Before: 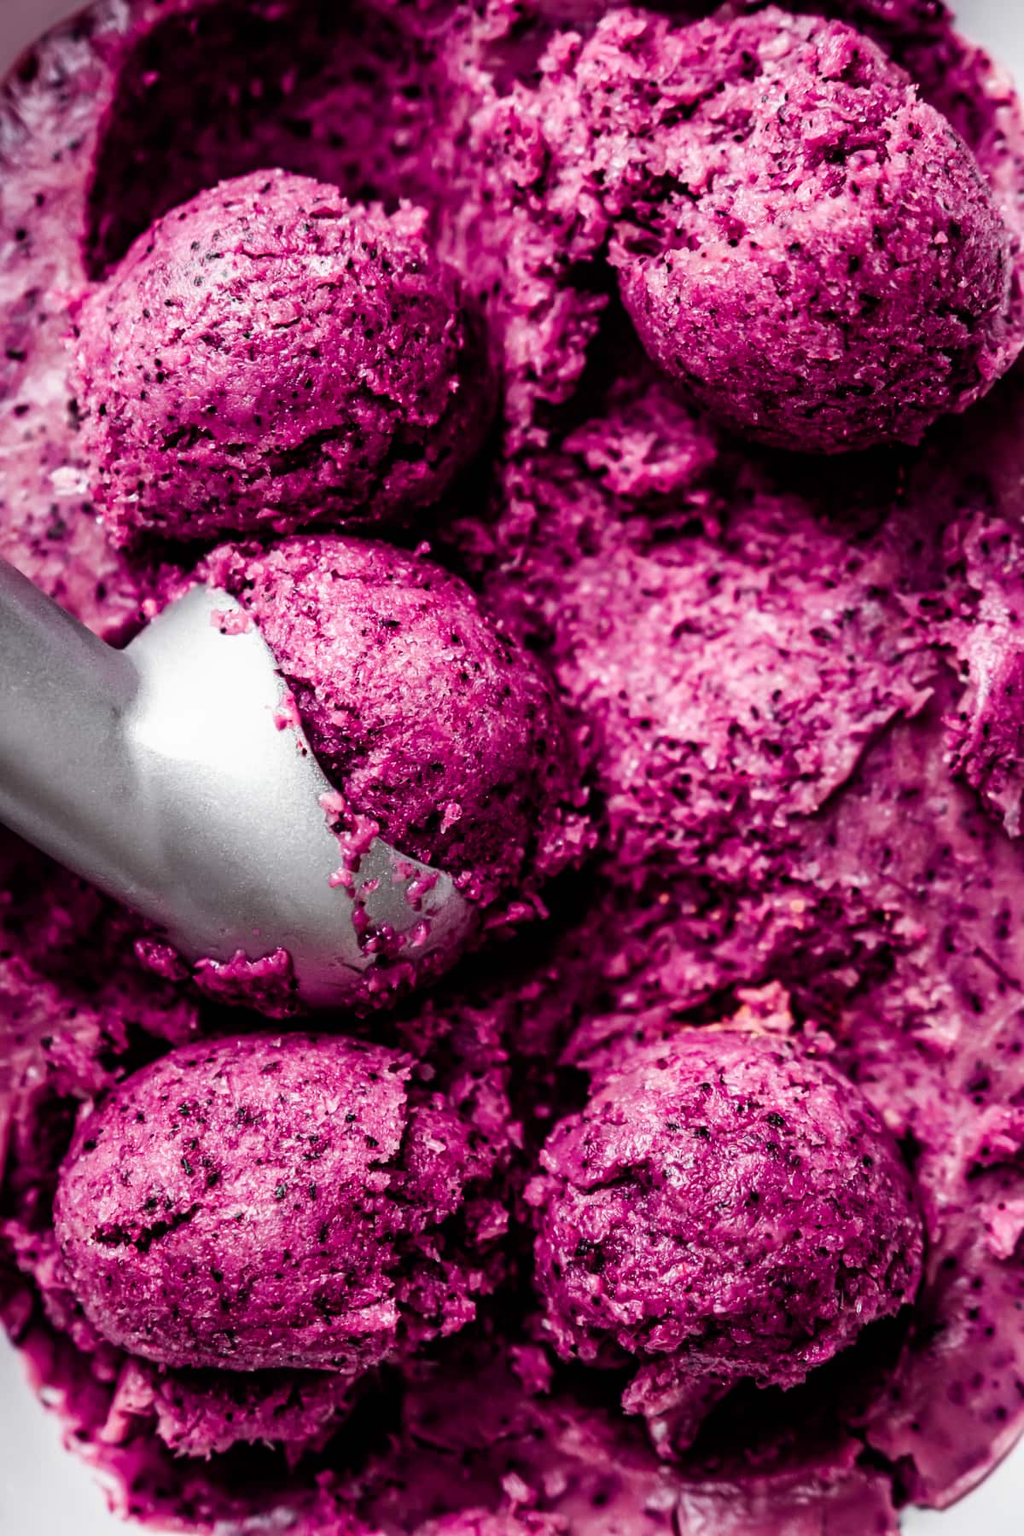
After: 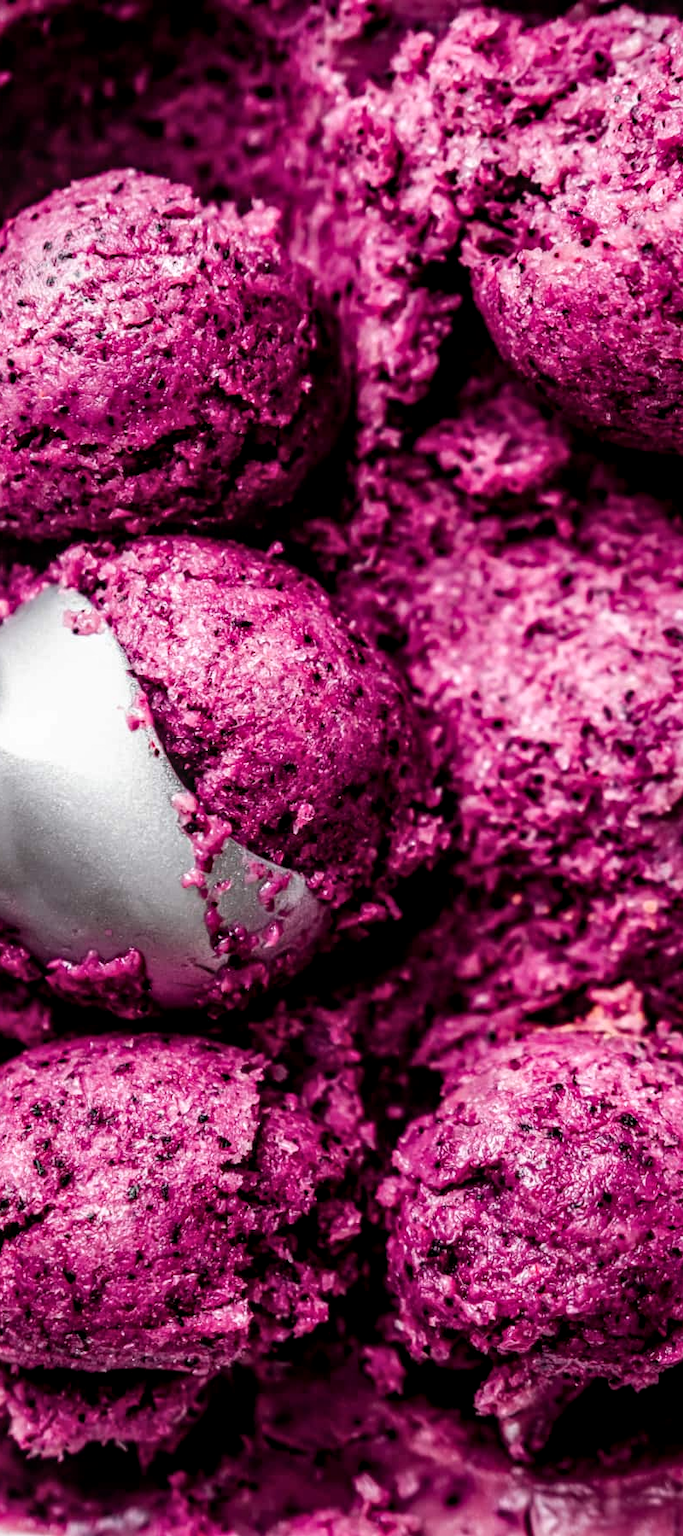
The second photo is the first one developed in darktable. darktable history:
local contrast: on, module defaults
crop and rotate: left 14.5%, right 18.806%
